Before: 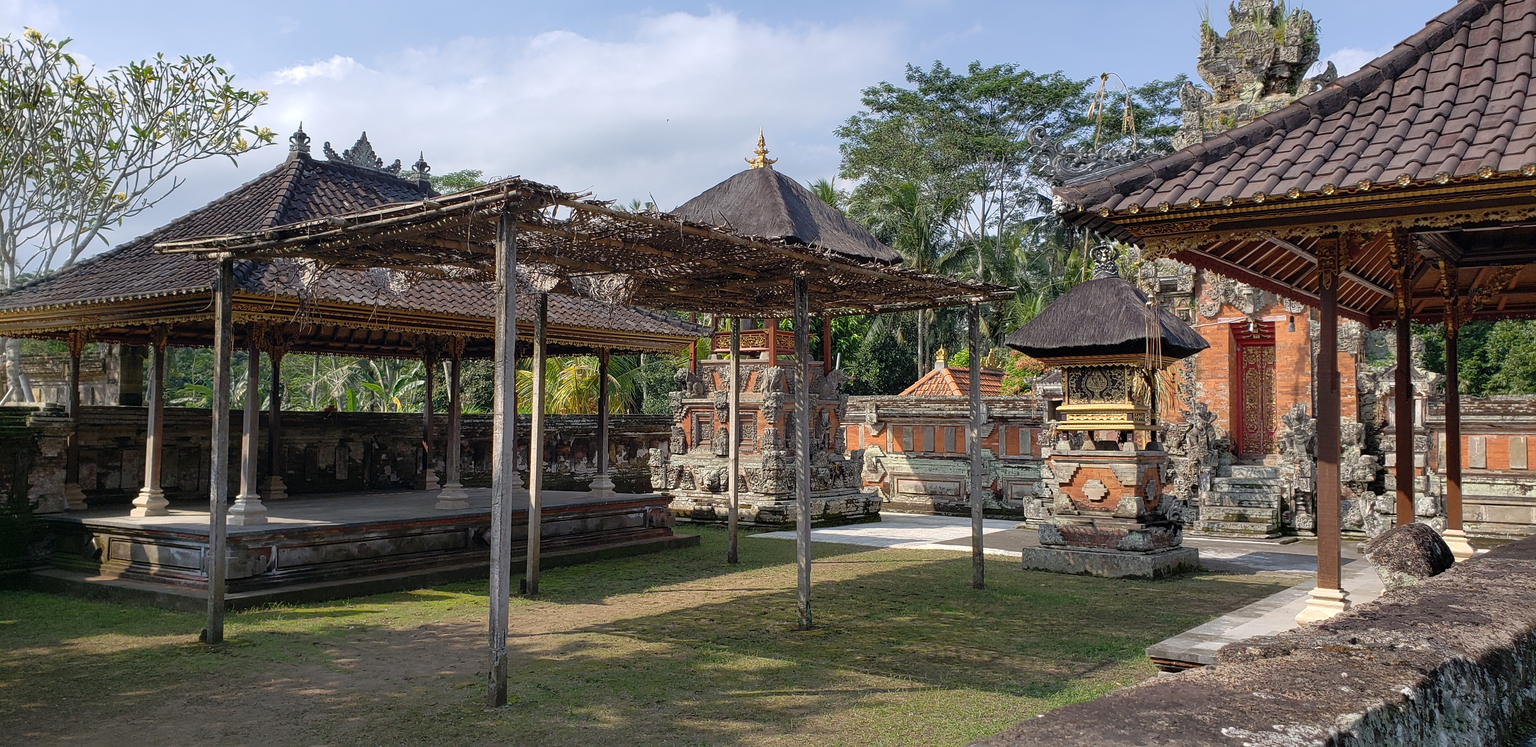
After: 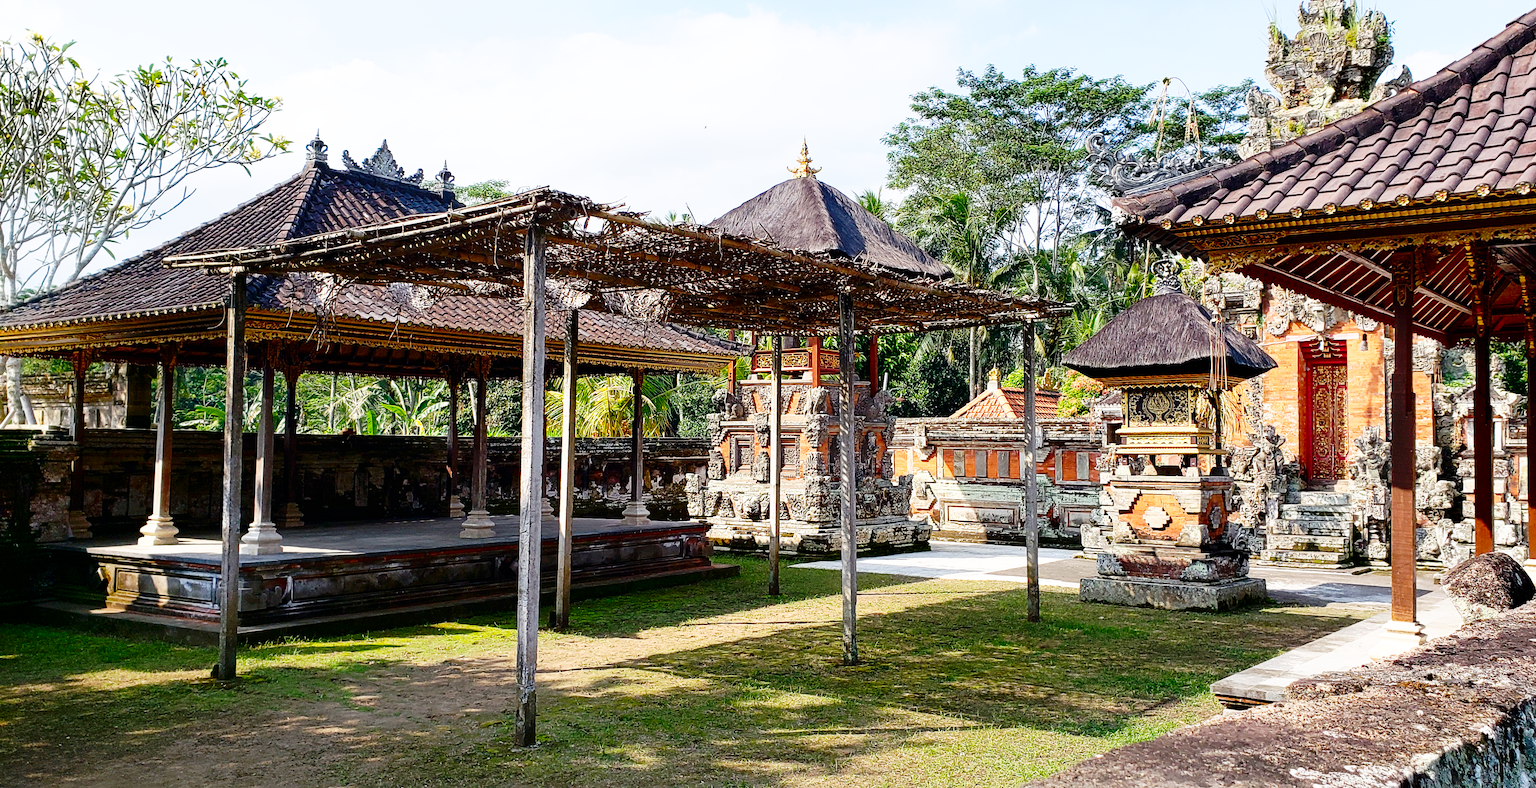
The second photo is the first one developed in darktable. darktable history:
crop and rotate: left 0%, right 5.297%
contrast brightness saturation: contrast 0.125, brightness -0.124, saturation 0.201
base curve: curves: ch0 [(0, 0) (0.007, 0.004) (0.027, 0.03) (0.046, 0.07) (0.207, 0.54) (0.442, 0.872) (0.673, 0.972) (1, 1)], preserve colors none
